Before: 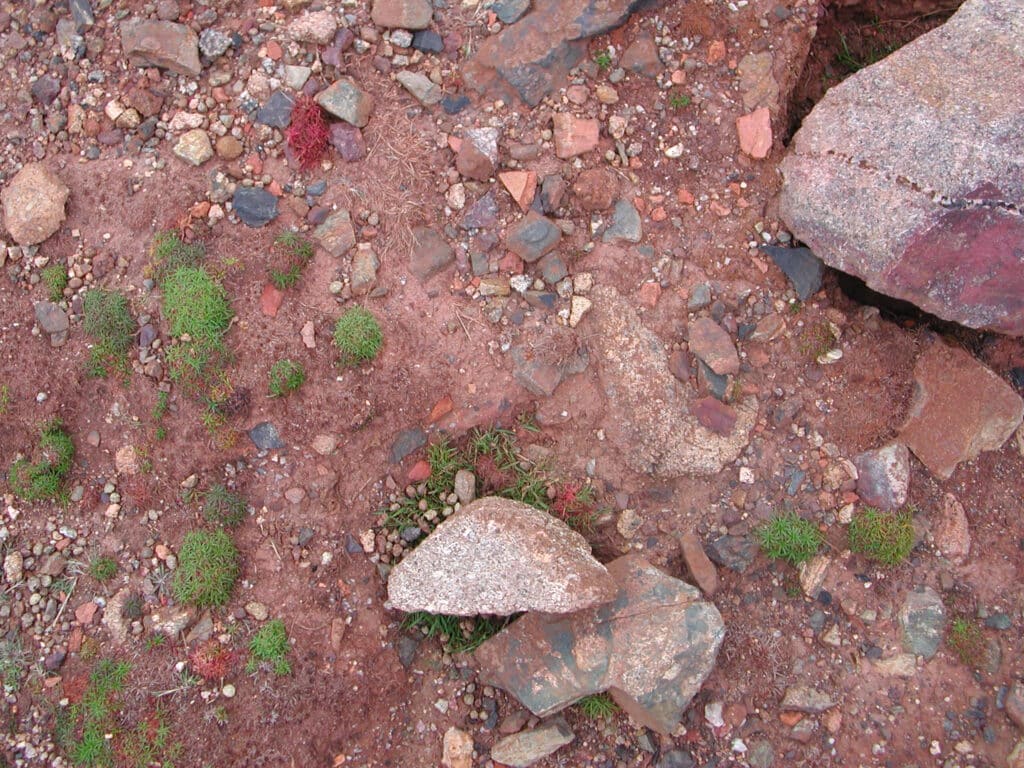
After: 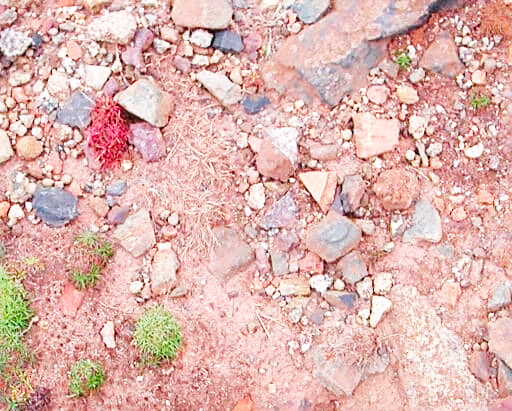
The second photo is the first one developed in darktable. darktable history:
crop: left 19.556%, right 30.401%, bottom 46.458%
base curve: curves: ch0 [(0, 0.003) (0.001, 0.002) (0.006, 0.004) (0.02, 0.022) (0.048, 0.086) (0.094, 0.234) (0.162, 0.431) (0.258, 0.629) (0.385, 0.8) (0.548, 0.918) (0.751, 0.988) (1, 1)], preserve colors none
sharpen: on, module defaults
